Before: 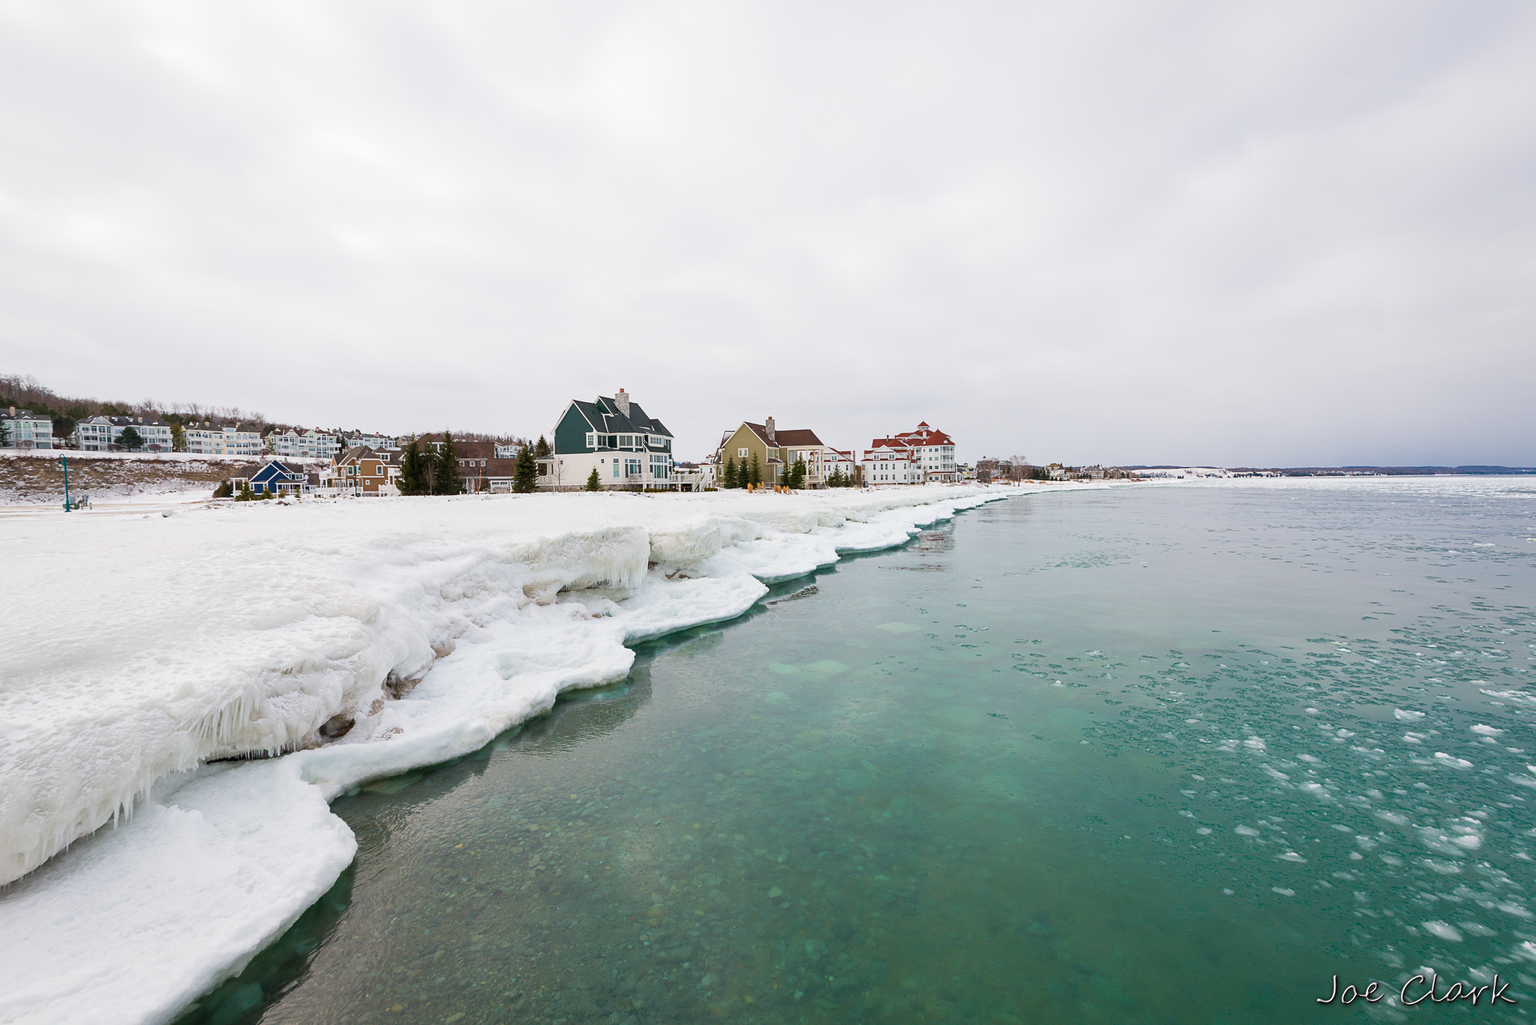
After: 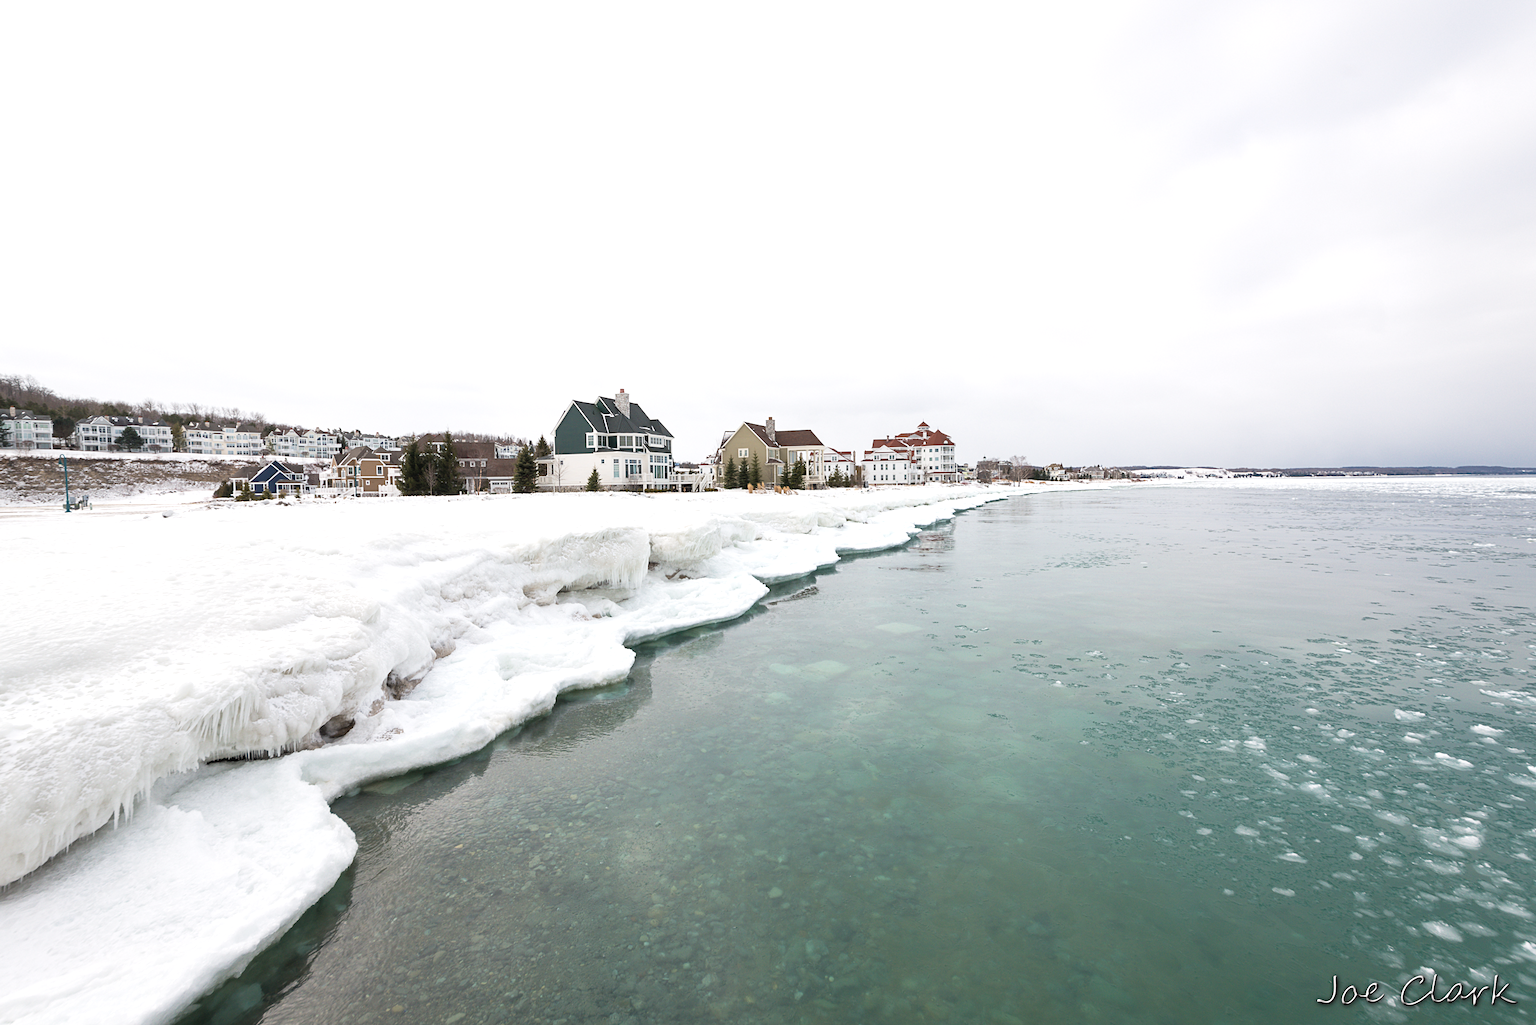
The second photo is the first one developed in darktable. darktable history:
contrast brightness saturation: contrast -0.05, saturation -0.41
exposure: black level correction 0.001, exposure 0.5 EV, compensate exposure bias true, compensate highlight preservation false
